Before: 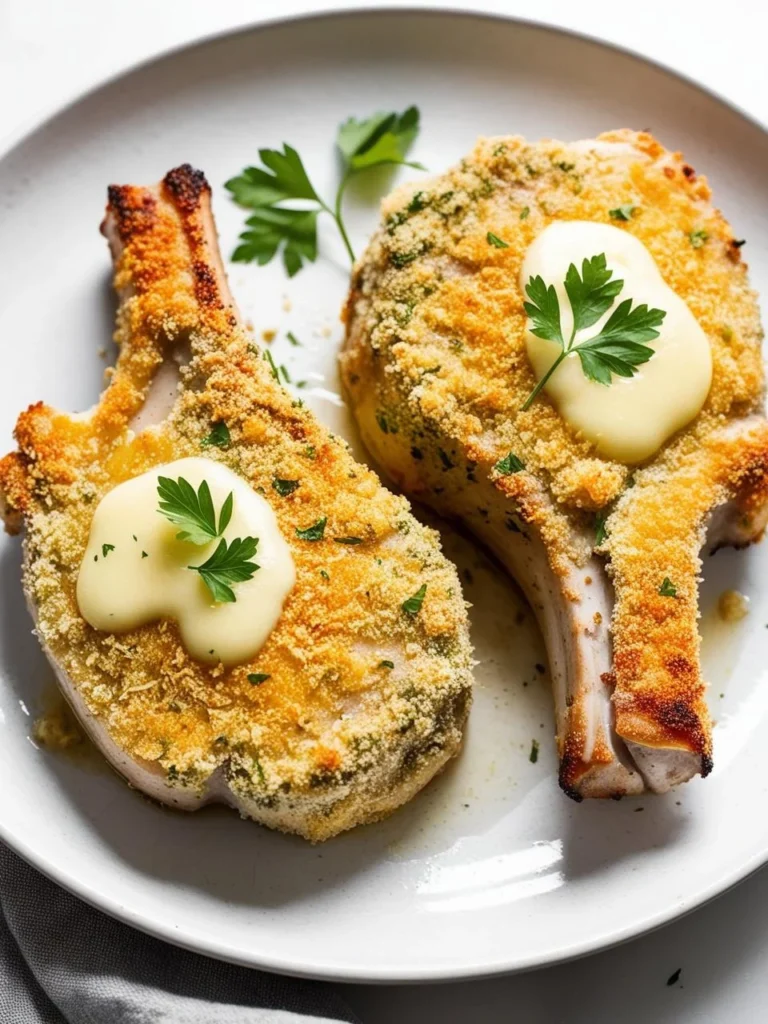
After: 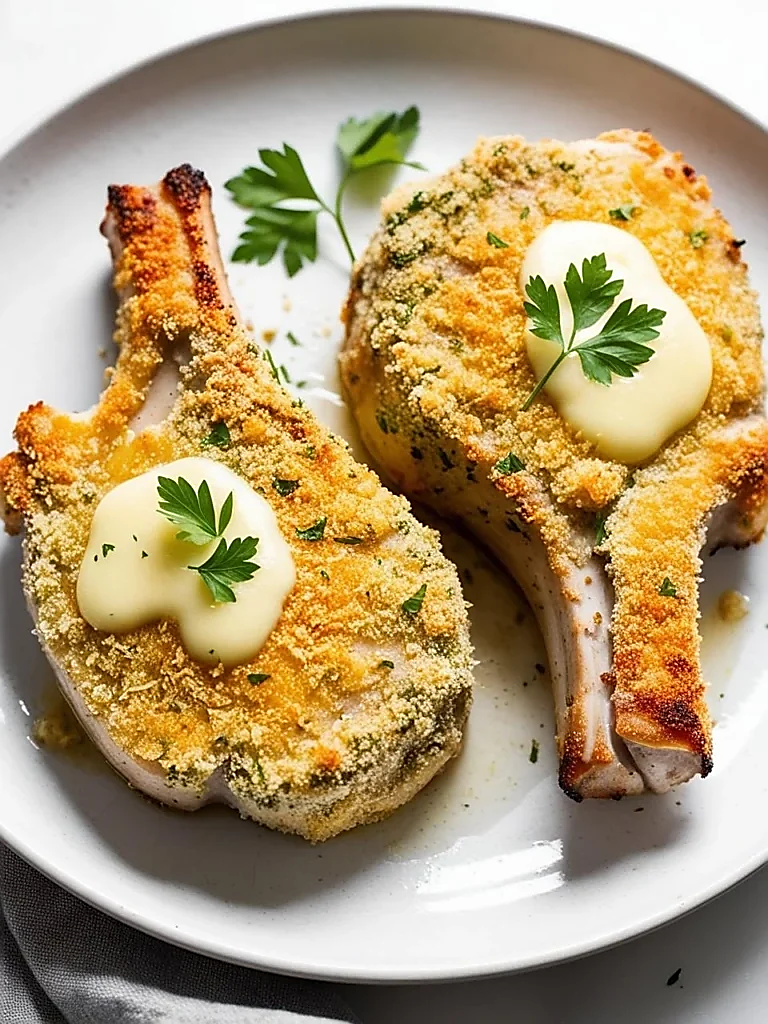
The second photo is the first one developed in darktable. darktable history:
sharpen: radius 1.353, amount 1.258, threshold 0.826
